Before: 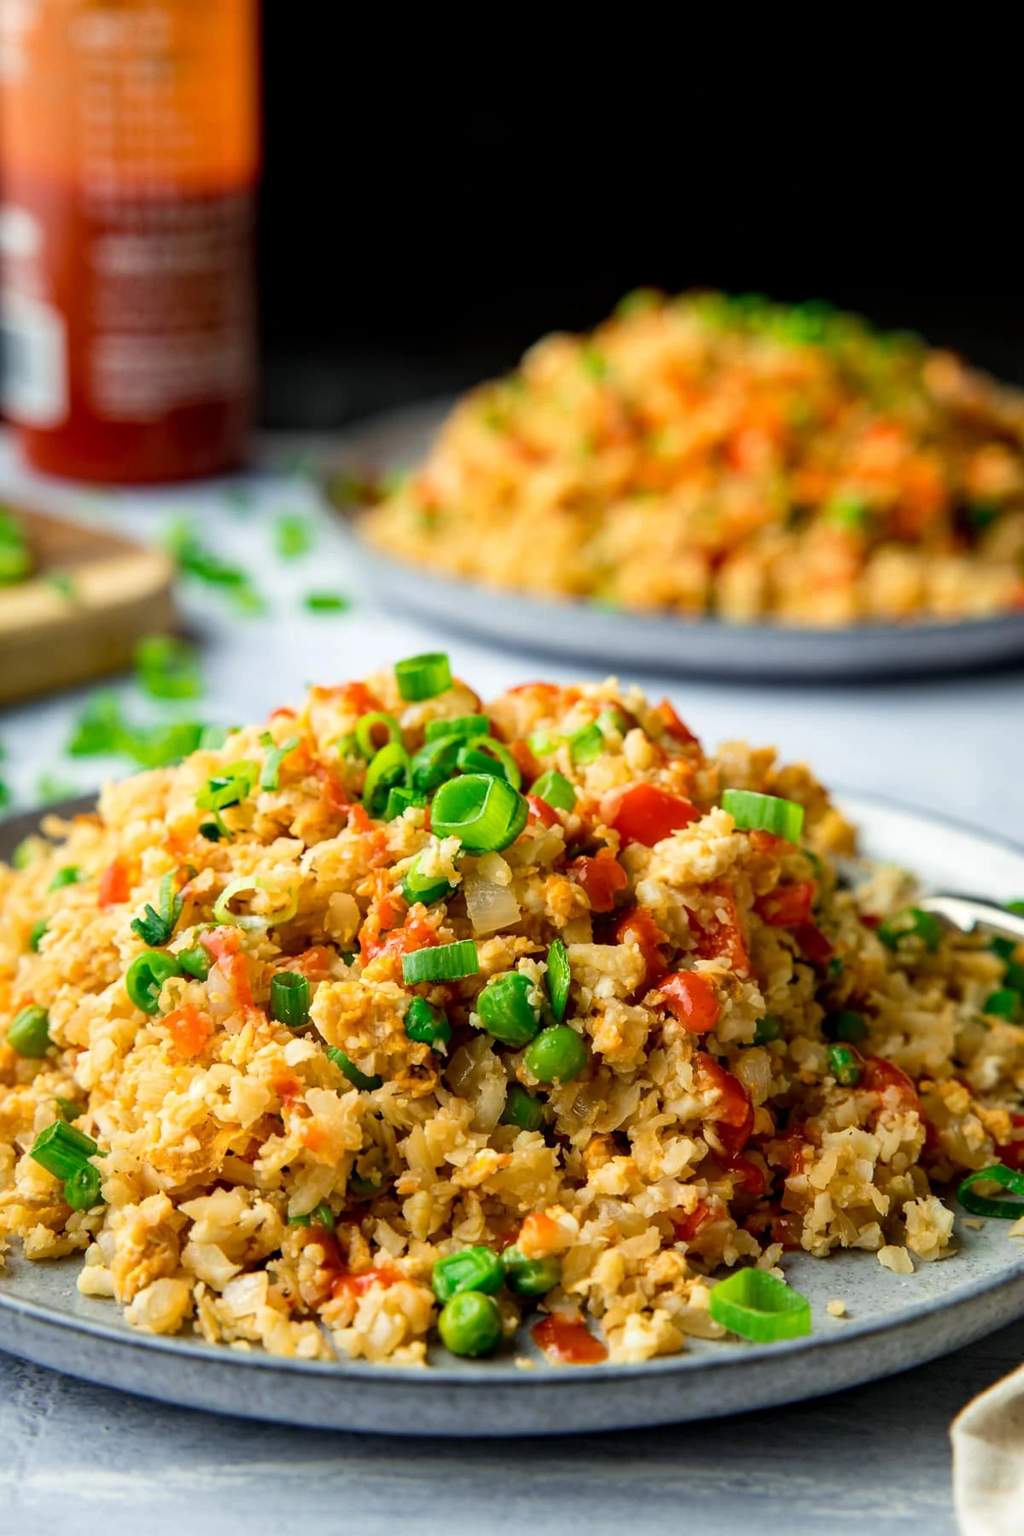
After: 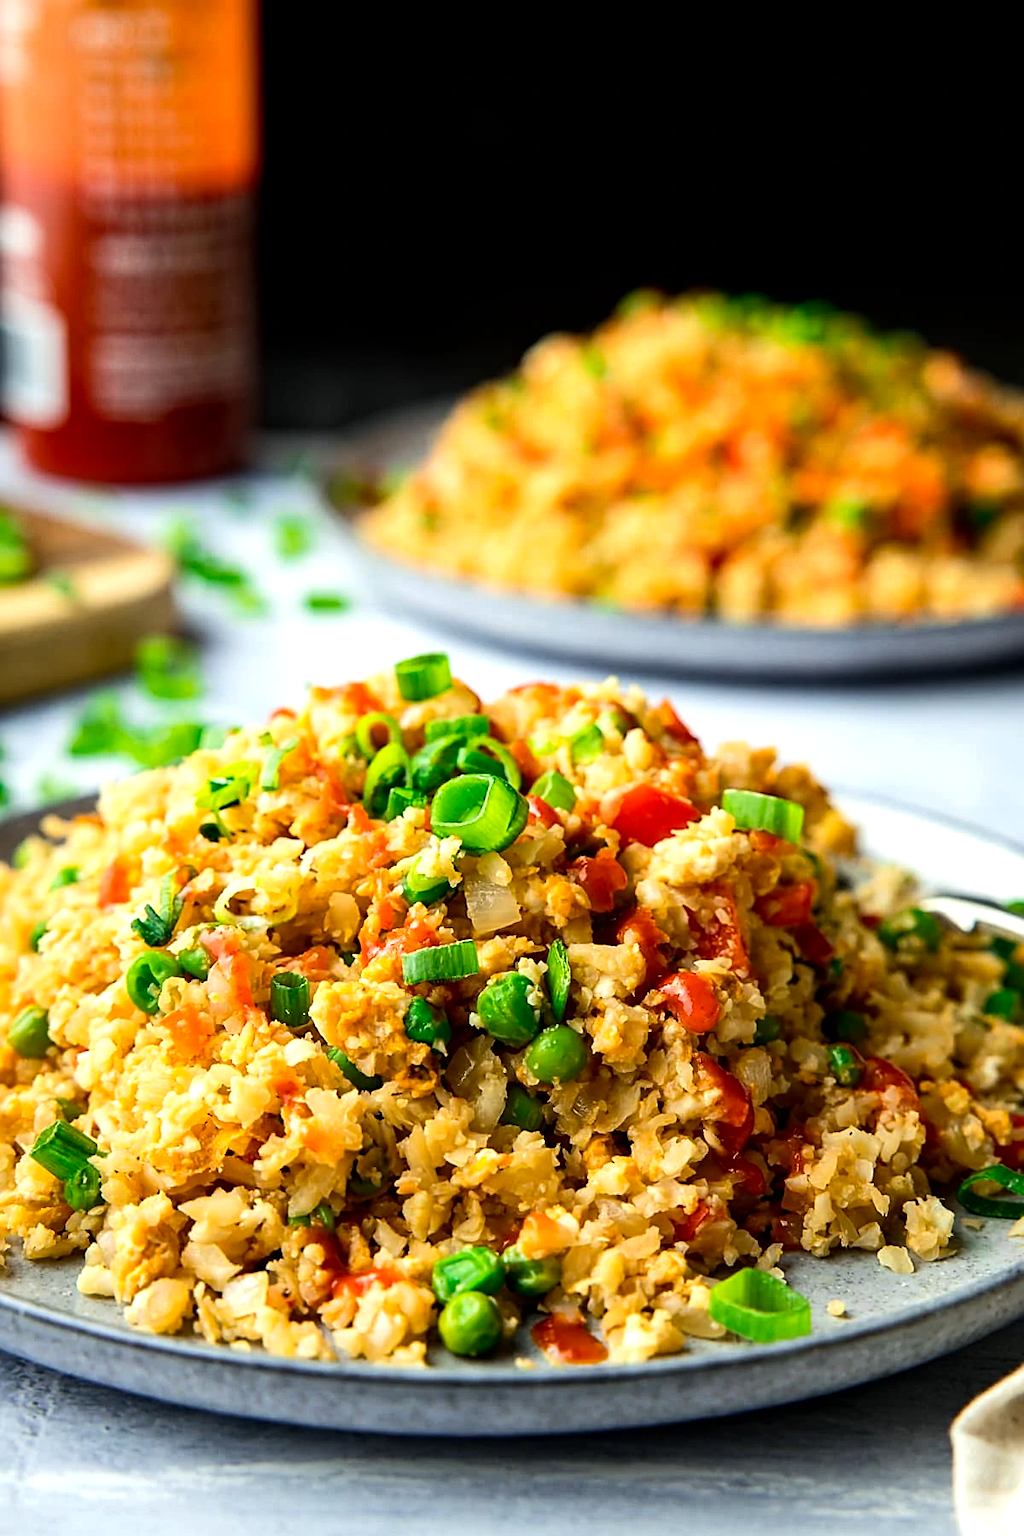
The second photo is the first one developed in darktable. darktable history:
contrast brightness saturation: contrast 0.04, saturation 0.067
sharpen: on, module defaults
tone equalizer: -8 EV -0.42 EV, -7 EV -0.383 EV, -6 EV -0.355 EV, -5 EV -0.198 EV, -3 EV 0.229 EV, -2 EV 0.35 EV, -1 EV 0.369 EV, +0 EV 0.427 EV, edges refinement/feathering 500, mask exposure compensation -1.57 EV, preserve details no
